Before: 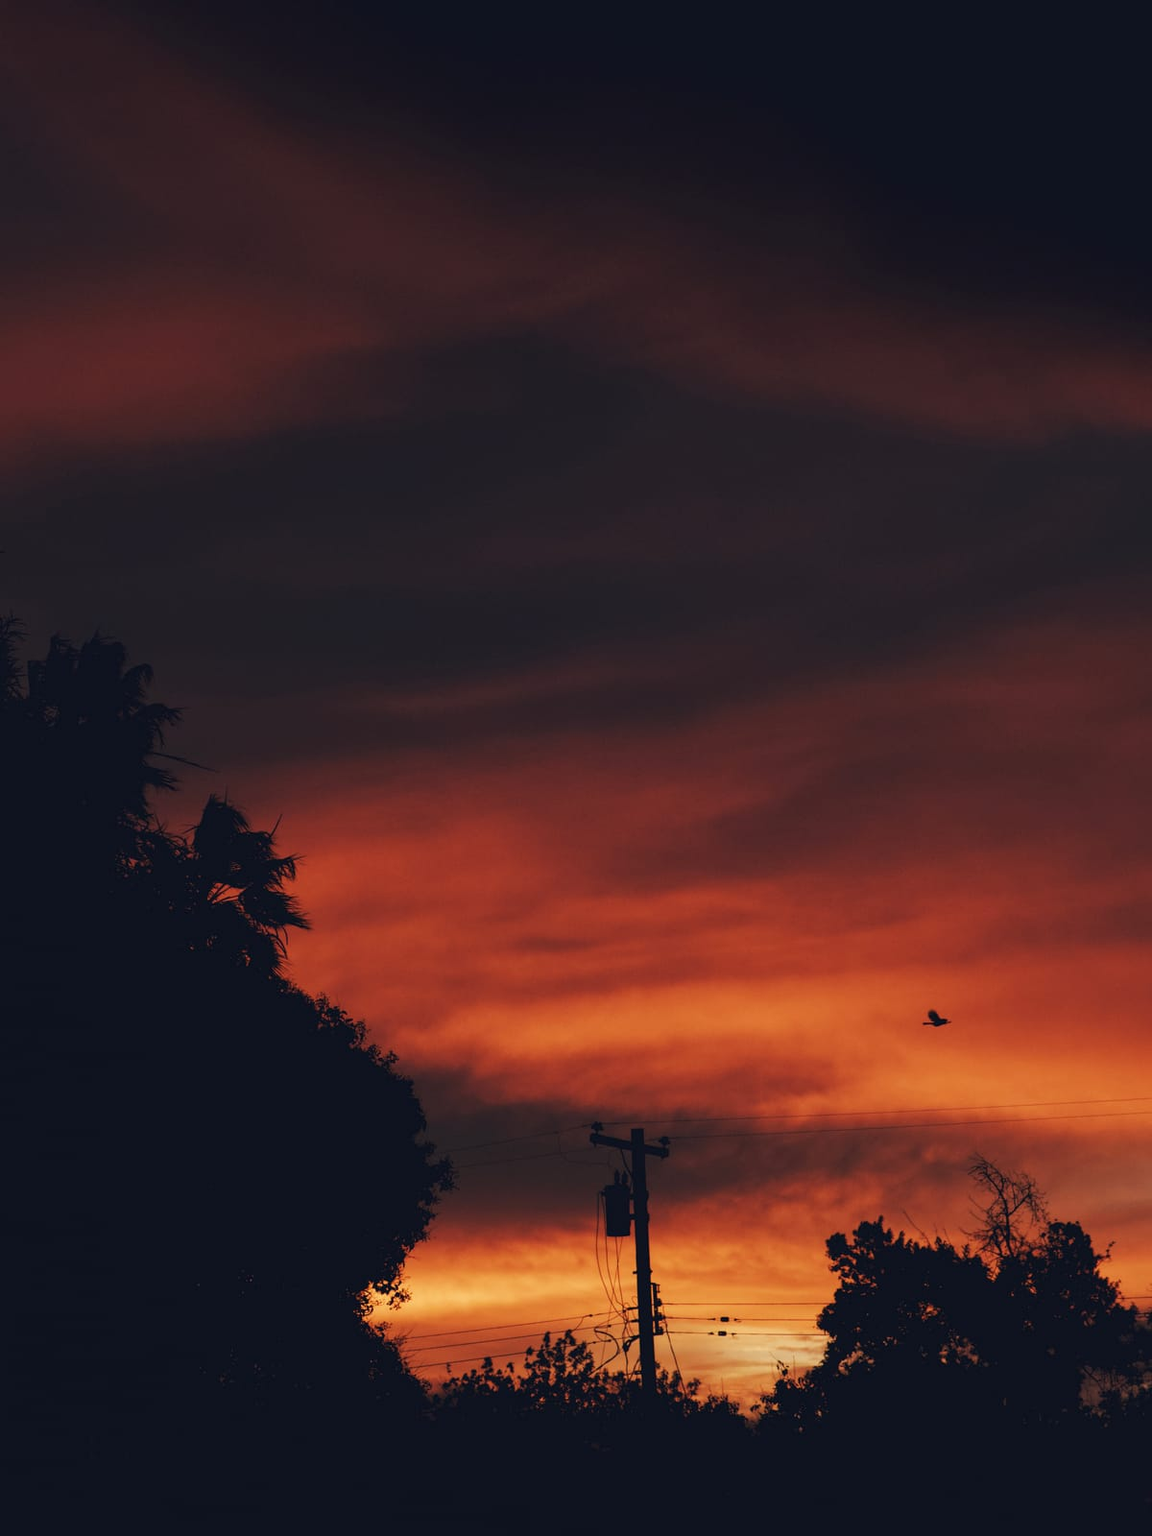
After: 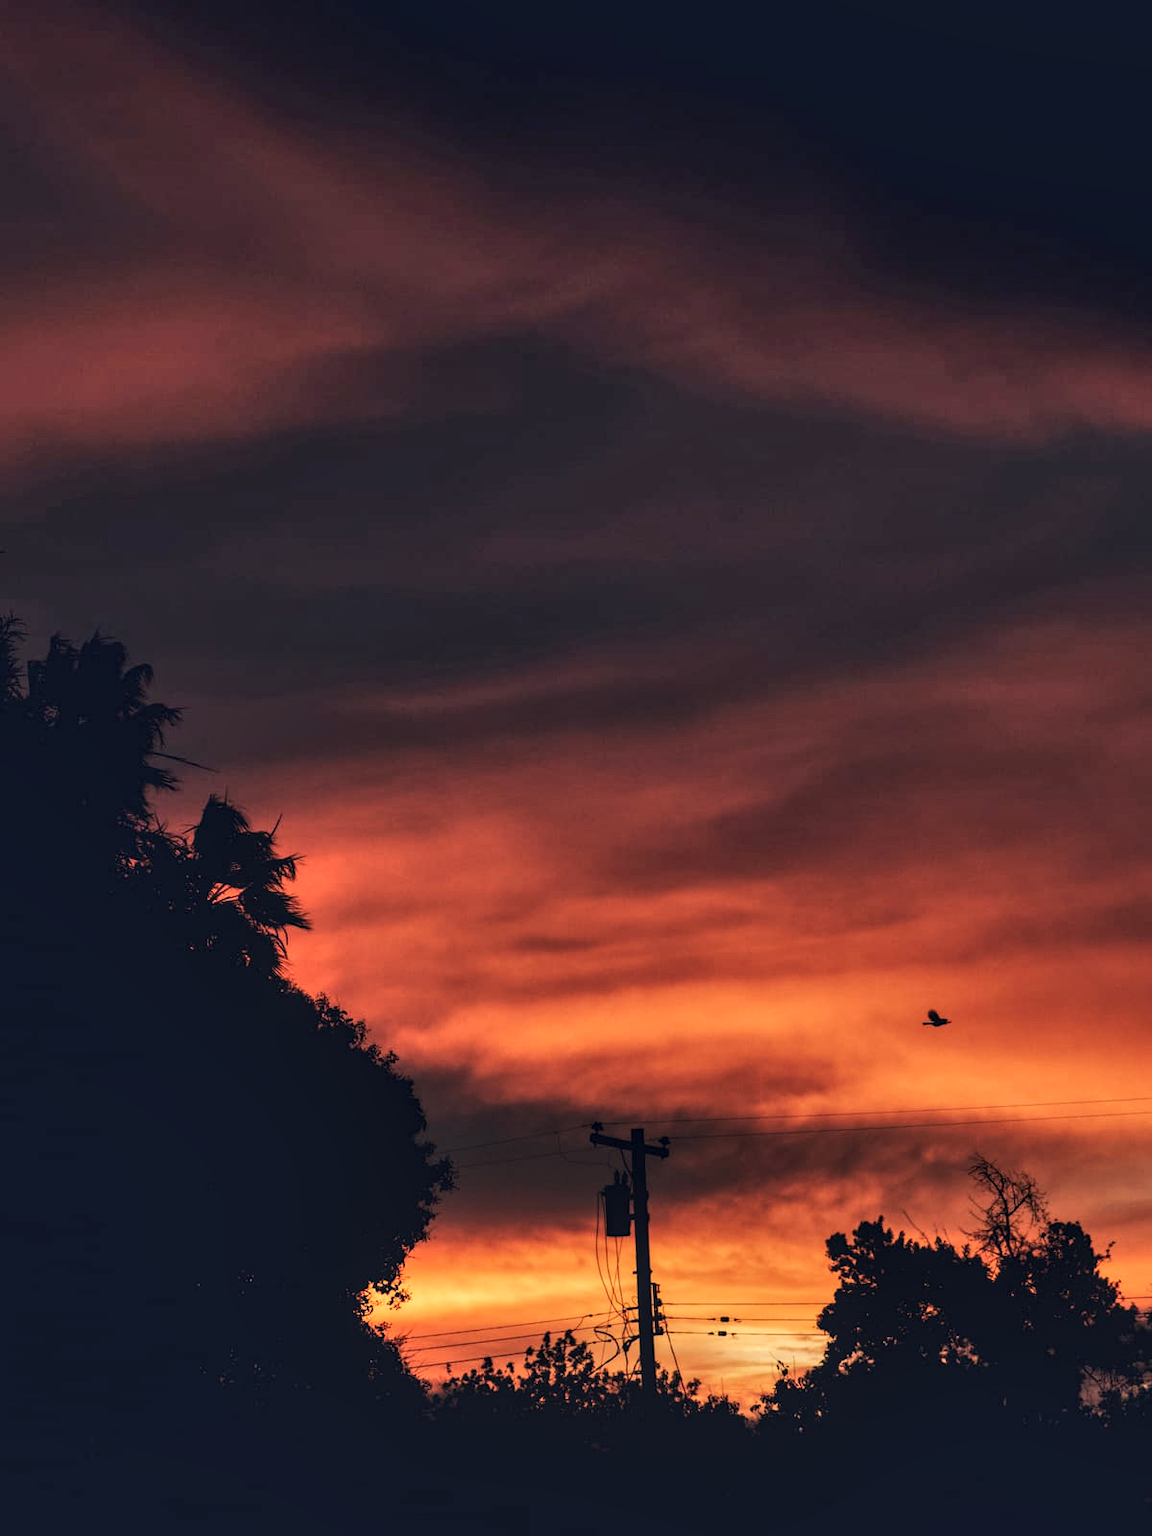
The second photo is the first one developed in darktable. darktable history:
local contrast: detail 130%
tone equalizer: -8 EV -0.417 EV, -7 EV -0.389 EV, -6 EV -0.333 EV, -5 EV -0.222 EV, -3 EV 0.222 EV, -2 EV 0.333 EV, -1 EV 0.389 EV, +0 EV 0.417 EV, edges refinement/feathering 500, mask exposure compensation -1.57 EV, preserve details no
shadows and highlights: radius 100.41, shadows 50.55, highlights -64.36, highlights color adjustment 49.82%, soften with gaussian
